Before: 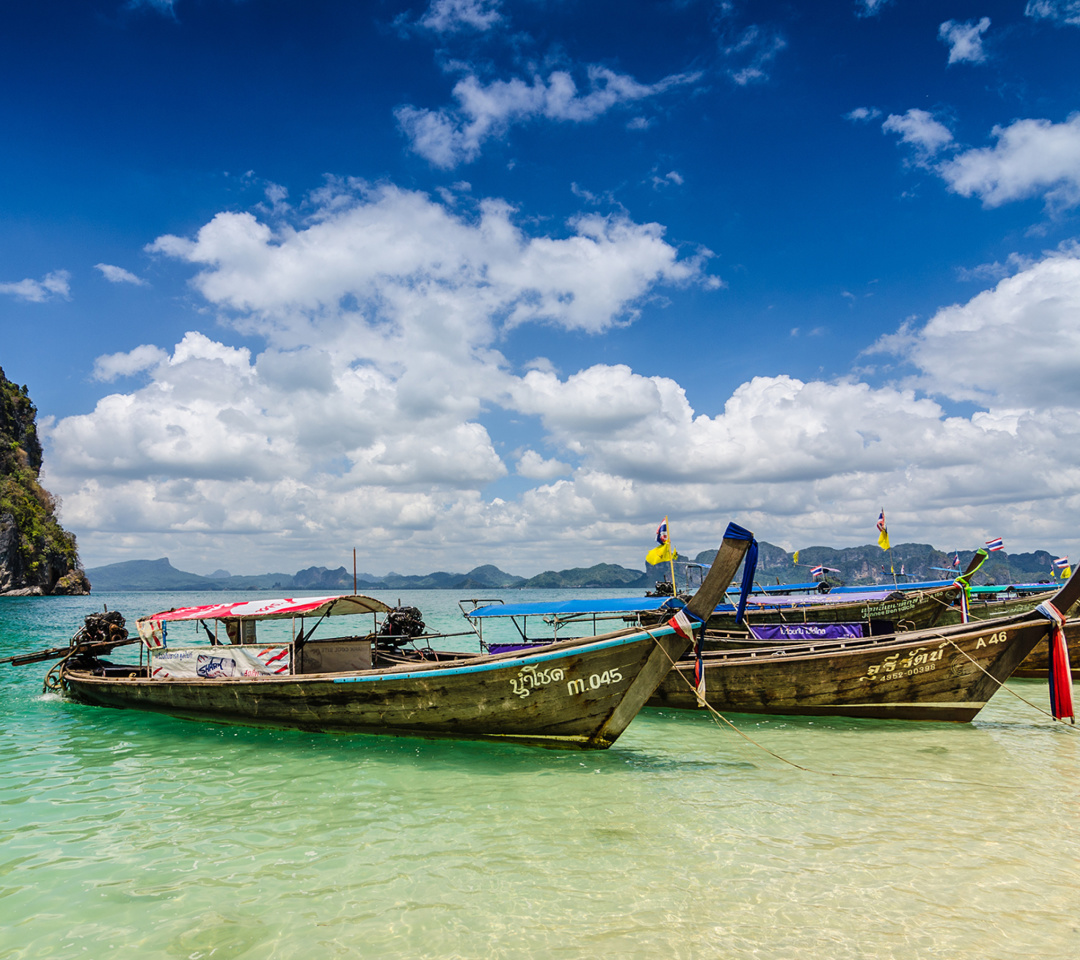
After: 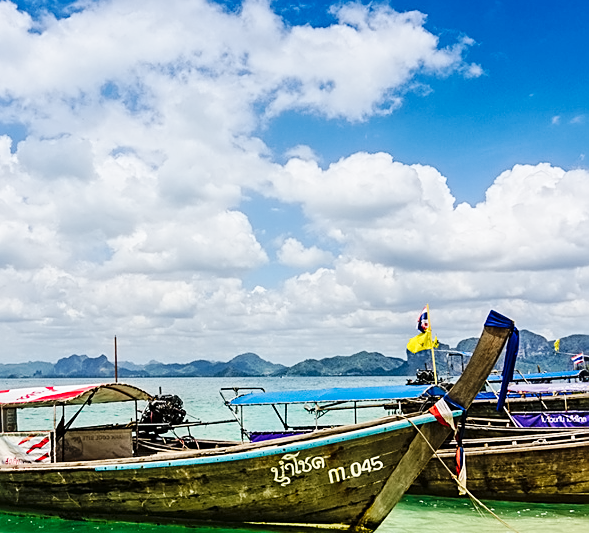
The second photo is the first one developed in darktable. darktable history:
contrast equalizer: octaves 7, y [[0.5 ×6], [0.5 ×6], [0.5 ×6], [0 ×6], [0, 0.039, 0.251, 0.29, 0.293, 0.292]]
base curve: curves: ch0 [(0, 0) (0.032, 0.025) (0.121, 0.166) (0.206, 0.329) (0.605, 0.79) (1, 1)], preserve colors none
sharpen: amount 0.489
crop and rotate: left 22.213%, top 22.086%, right 23.18%, bottom 22.376%
exposure: compensate exposure bias true, compensate highlight preservation false
